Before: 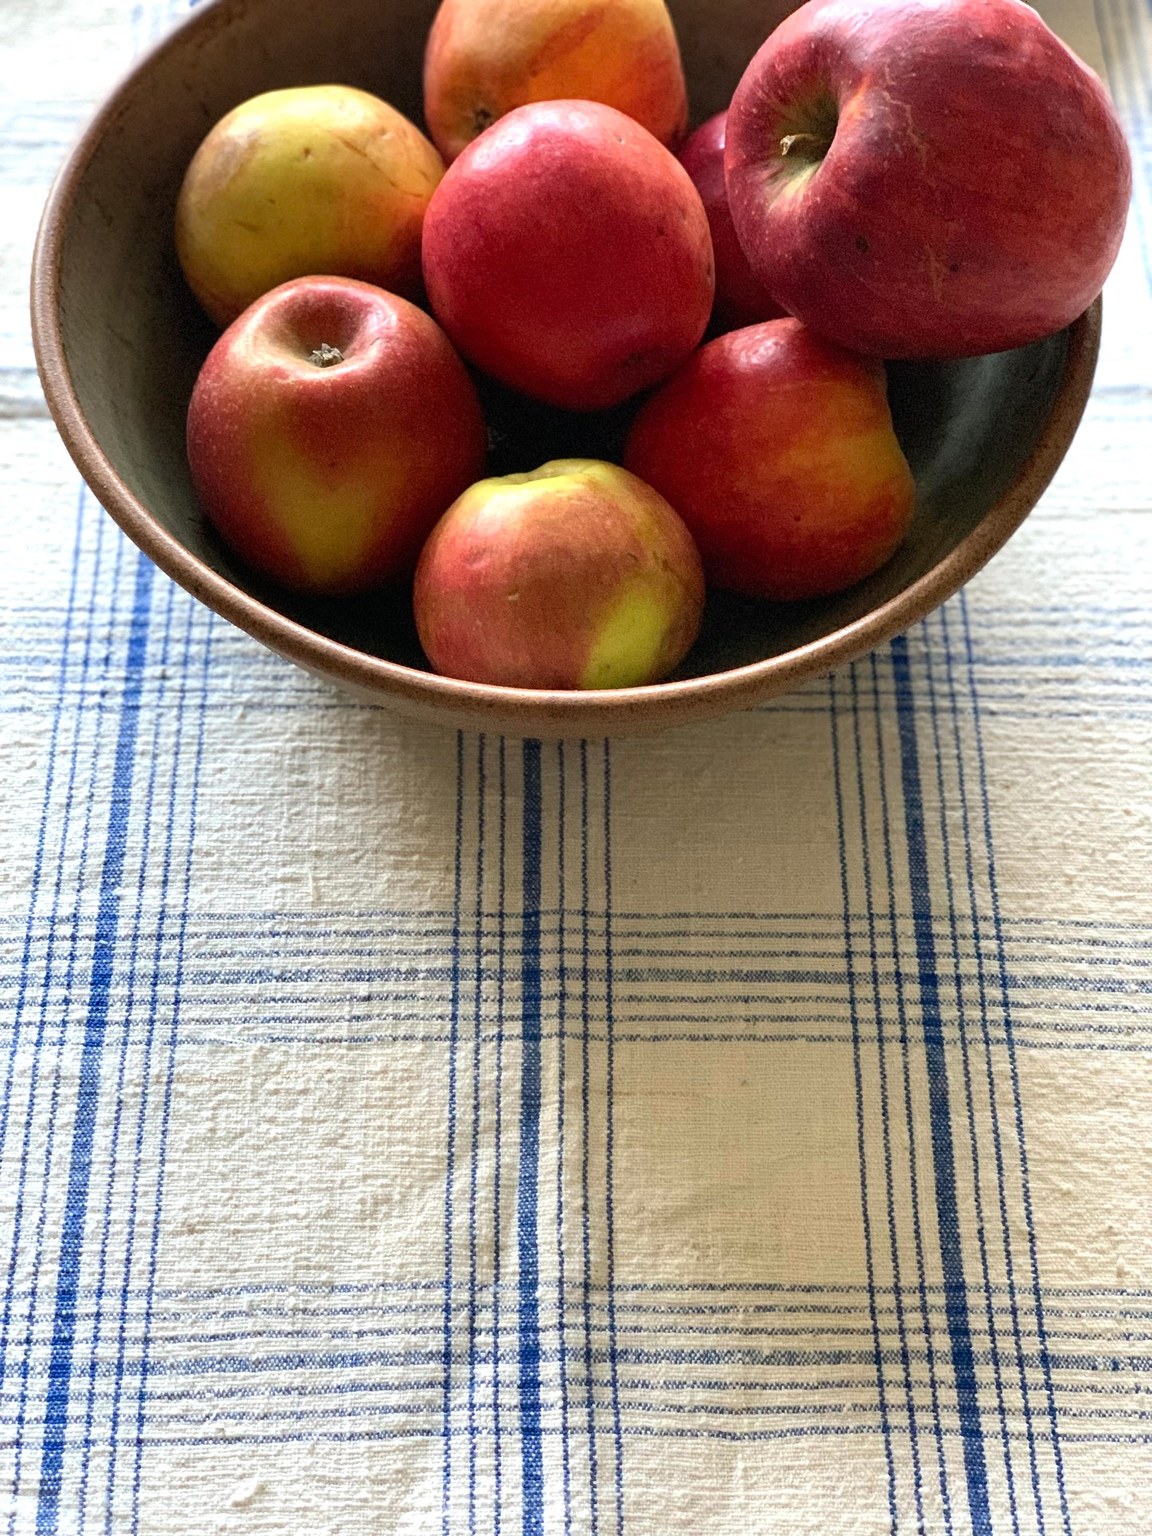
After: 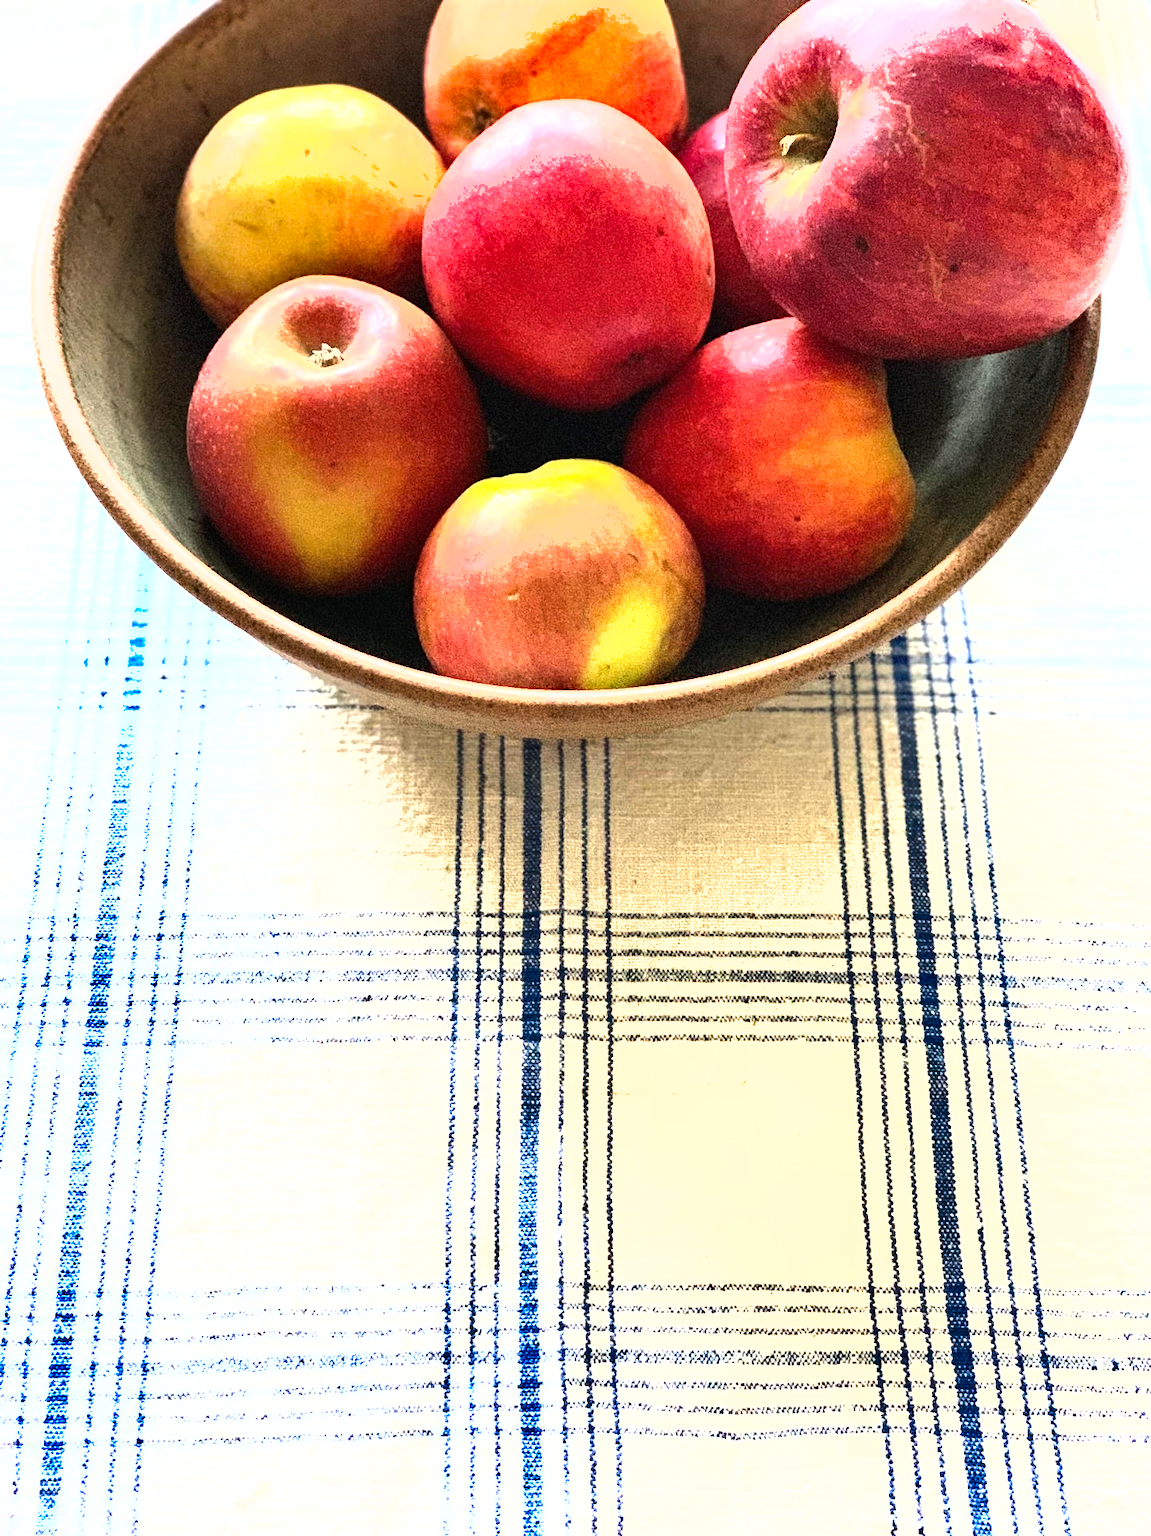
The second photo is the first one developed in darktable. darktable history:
tone equalizer: -8 EV -0.75 EV, -7 EV -0.7 EV, -6 EV -0.6 EV, -5 EV -0.4 EV, -3 EV 0.4 EV, -2 EV 0.6 EV, -1 EV 0.7 EV, +0 EV 0.75 EV, edges refinement/feathering 500, mask exposure compensation -1.57 EV, preserve details no
shadows and highlights: low approximation 0.01, soften with gaussian
exposure: black level correction 0, exposure 1.5 EV, compensate highlight preservation false
